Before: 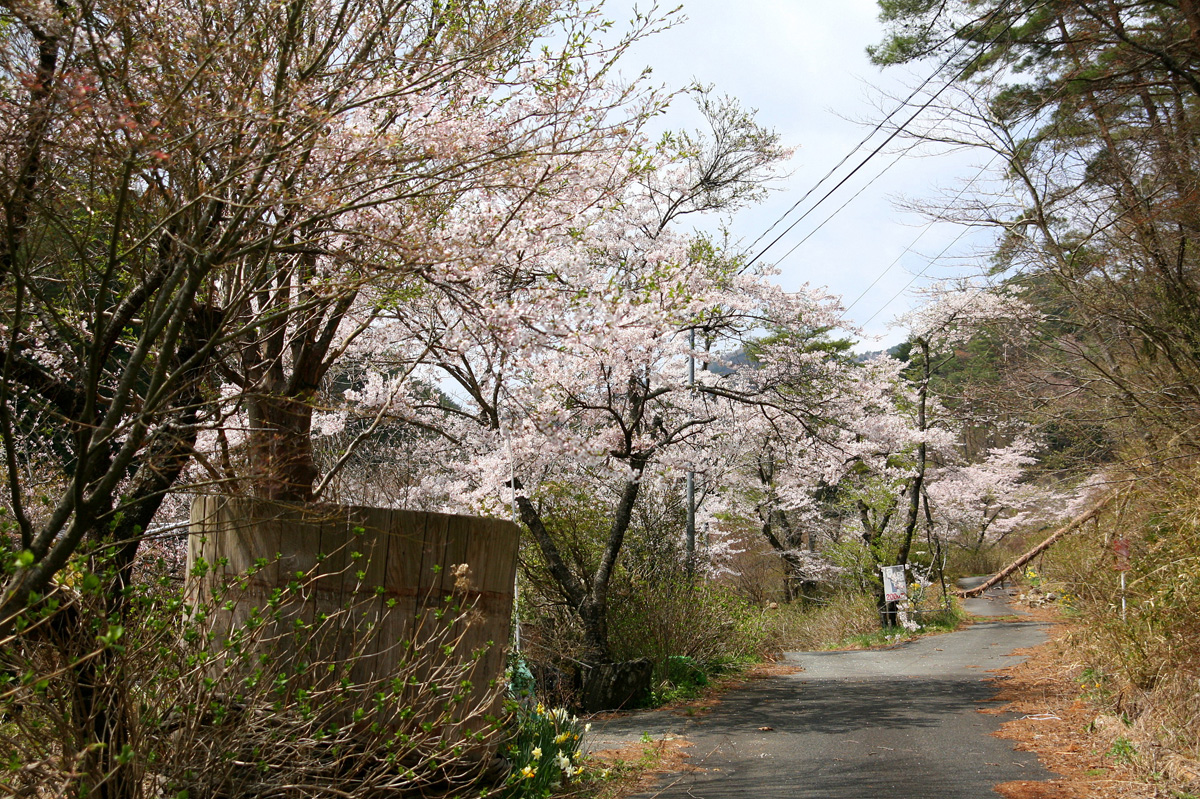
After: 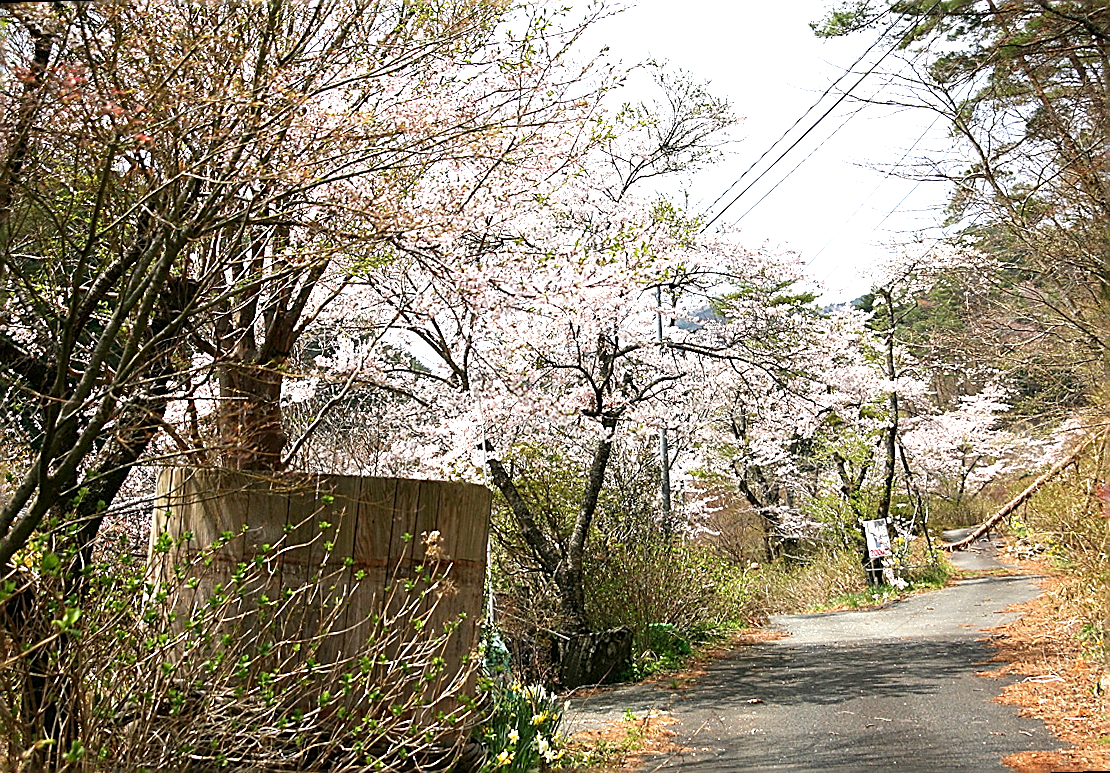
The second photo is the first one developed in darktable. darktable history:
rotate and perspective: rotation -1.68°, lens shift (vertical) -0.146, crop left 0.049, crop right 0.912, crop top 0.032, crop bottom 0.96
exposure: exposure 0.921 EV, compensate highlight preservation false
sharpen: radius 1.685, amount 1.294
